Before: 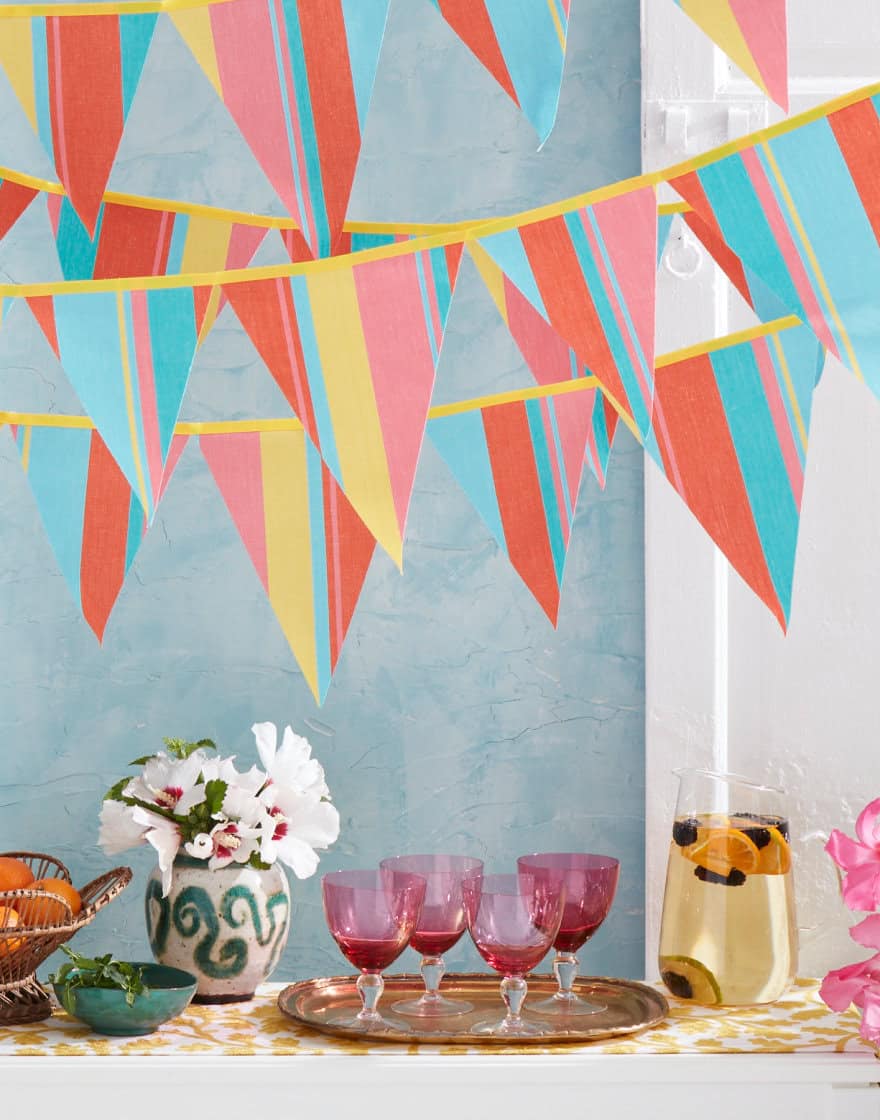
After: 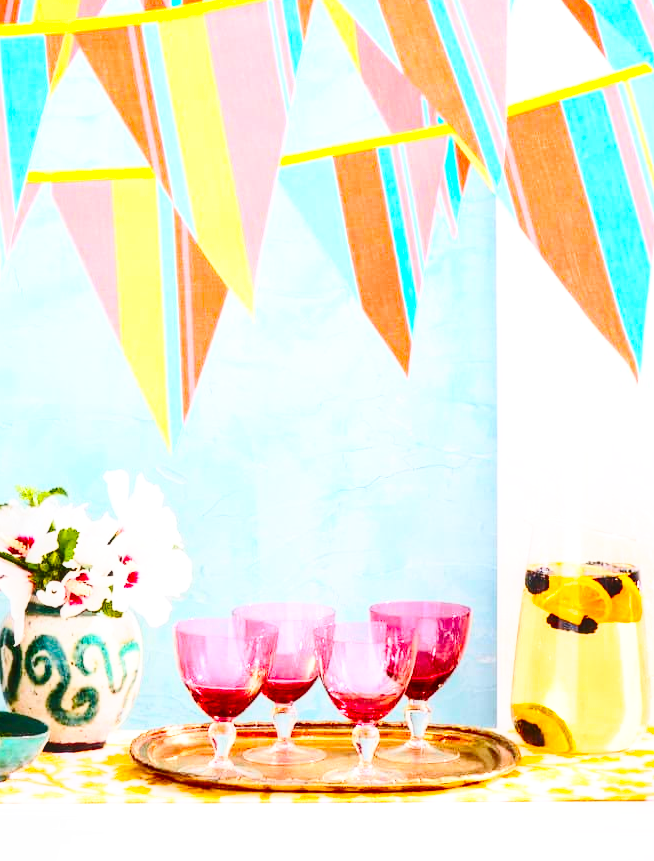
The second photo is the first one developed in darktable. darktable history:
contrast brightness saturation: contrast 0.396, brightness 0.114, saturation 0.213
crop: left 16.885%, top 22.513%, right 8.742%
color balance rgb: perceptual saturation grading › global saturation 30.199%, global vibrance 2.841%
base curve: curves: ch0 [(0, 0) (0.028, 0.03) (0.121, 0.232) (0.46, 0.748) (0.859, 0.968) (1, 1)], preserve colors none
exposure: exposure 0.214 EV, compensate exposure bias true, compensate highlight preservation false
local contrast: on, module defaults
